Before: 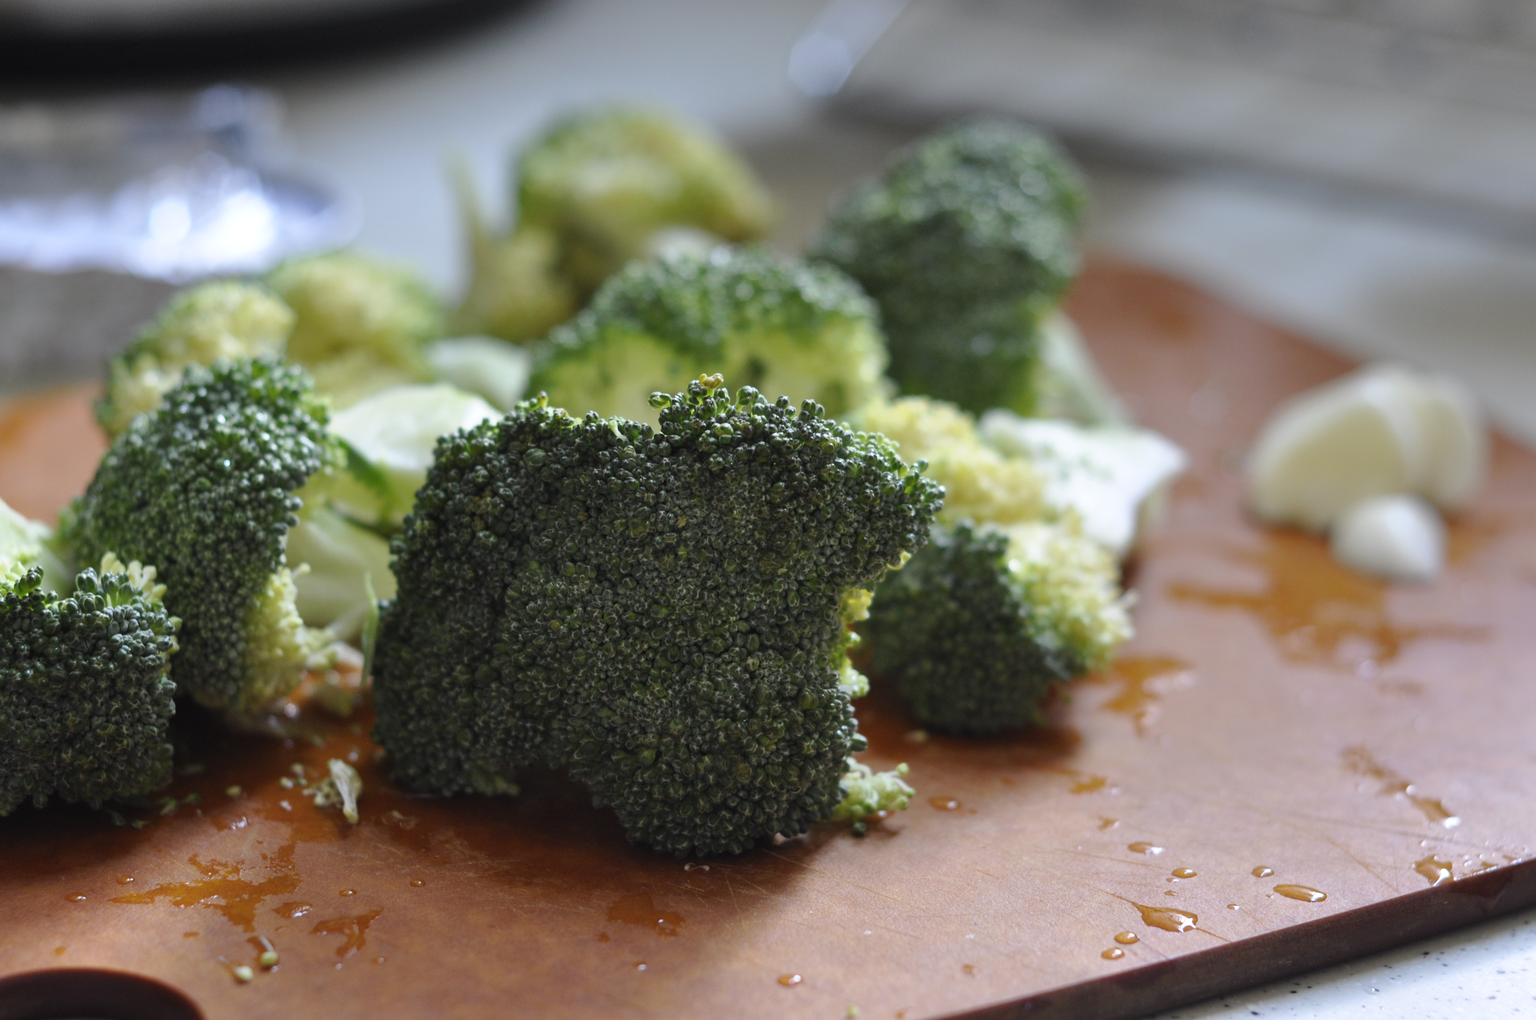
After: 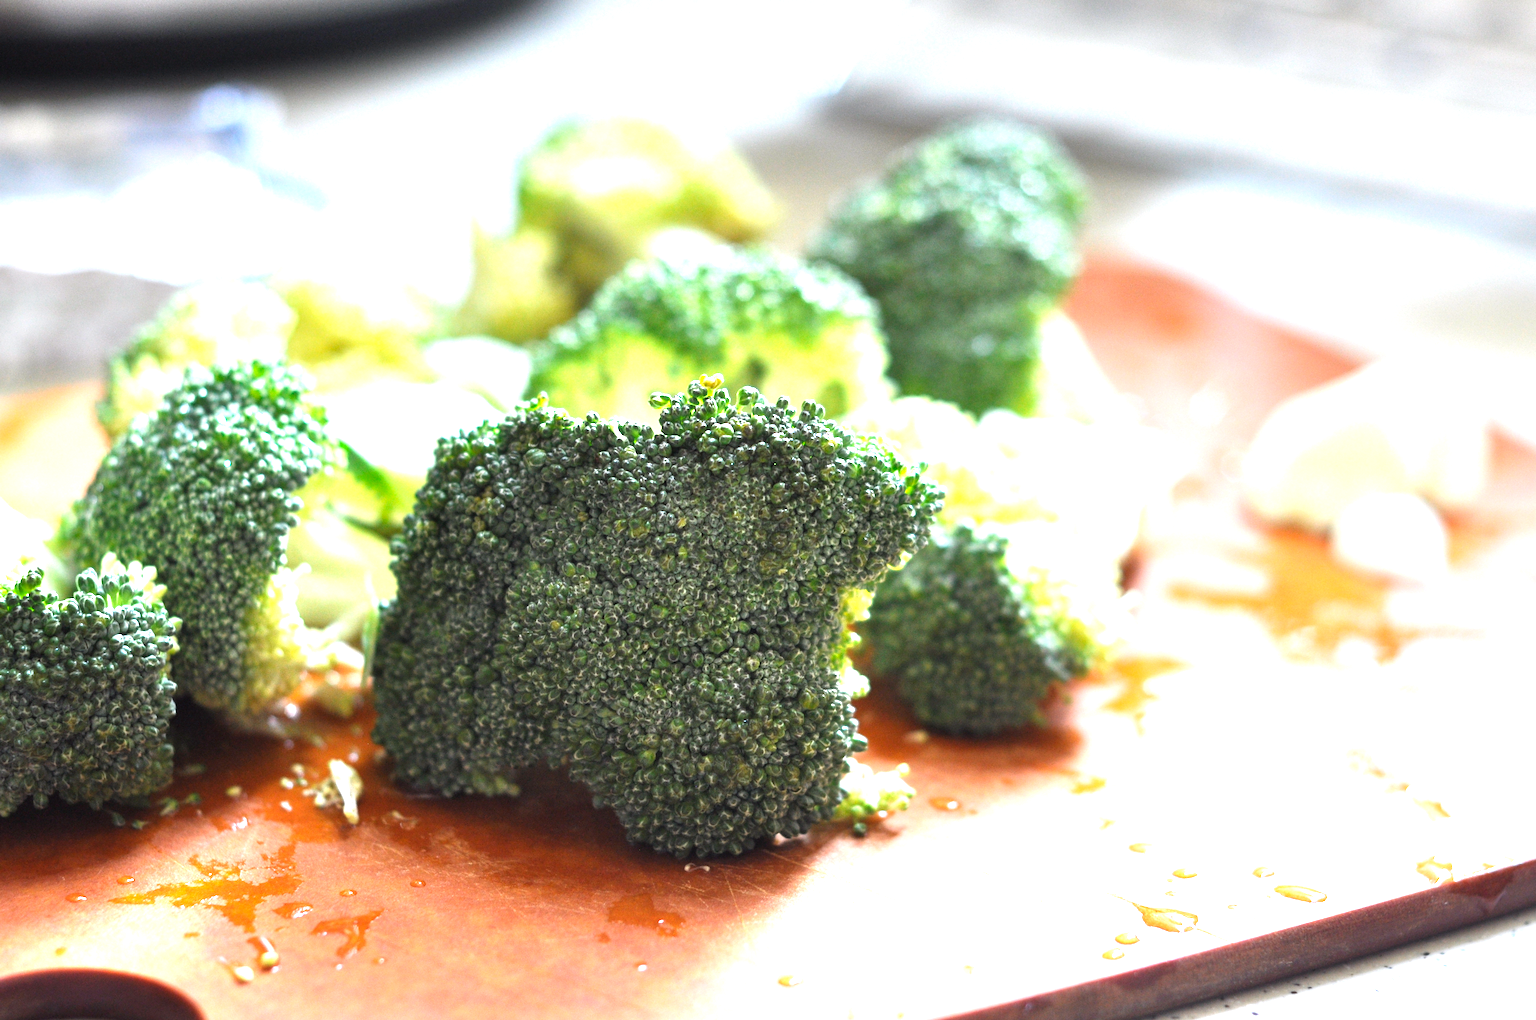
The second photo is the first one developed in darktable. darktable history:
exposure: exposure 1.997 EV, compensate highlight preservation false
